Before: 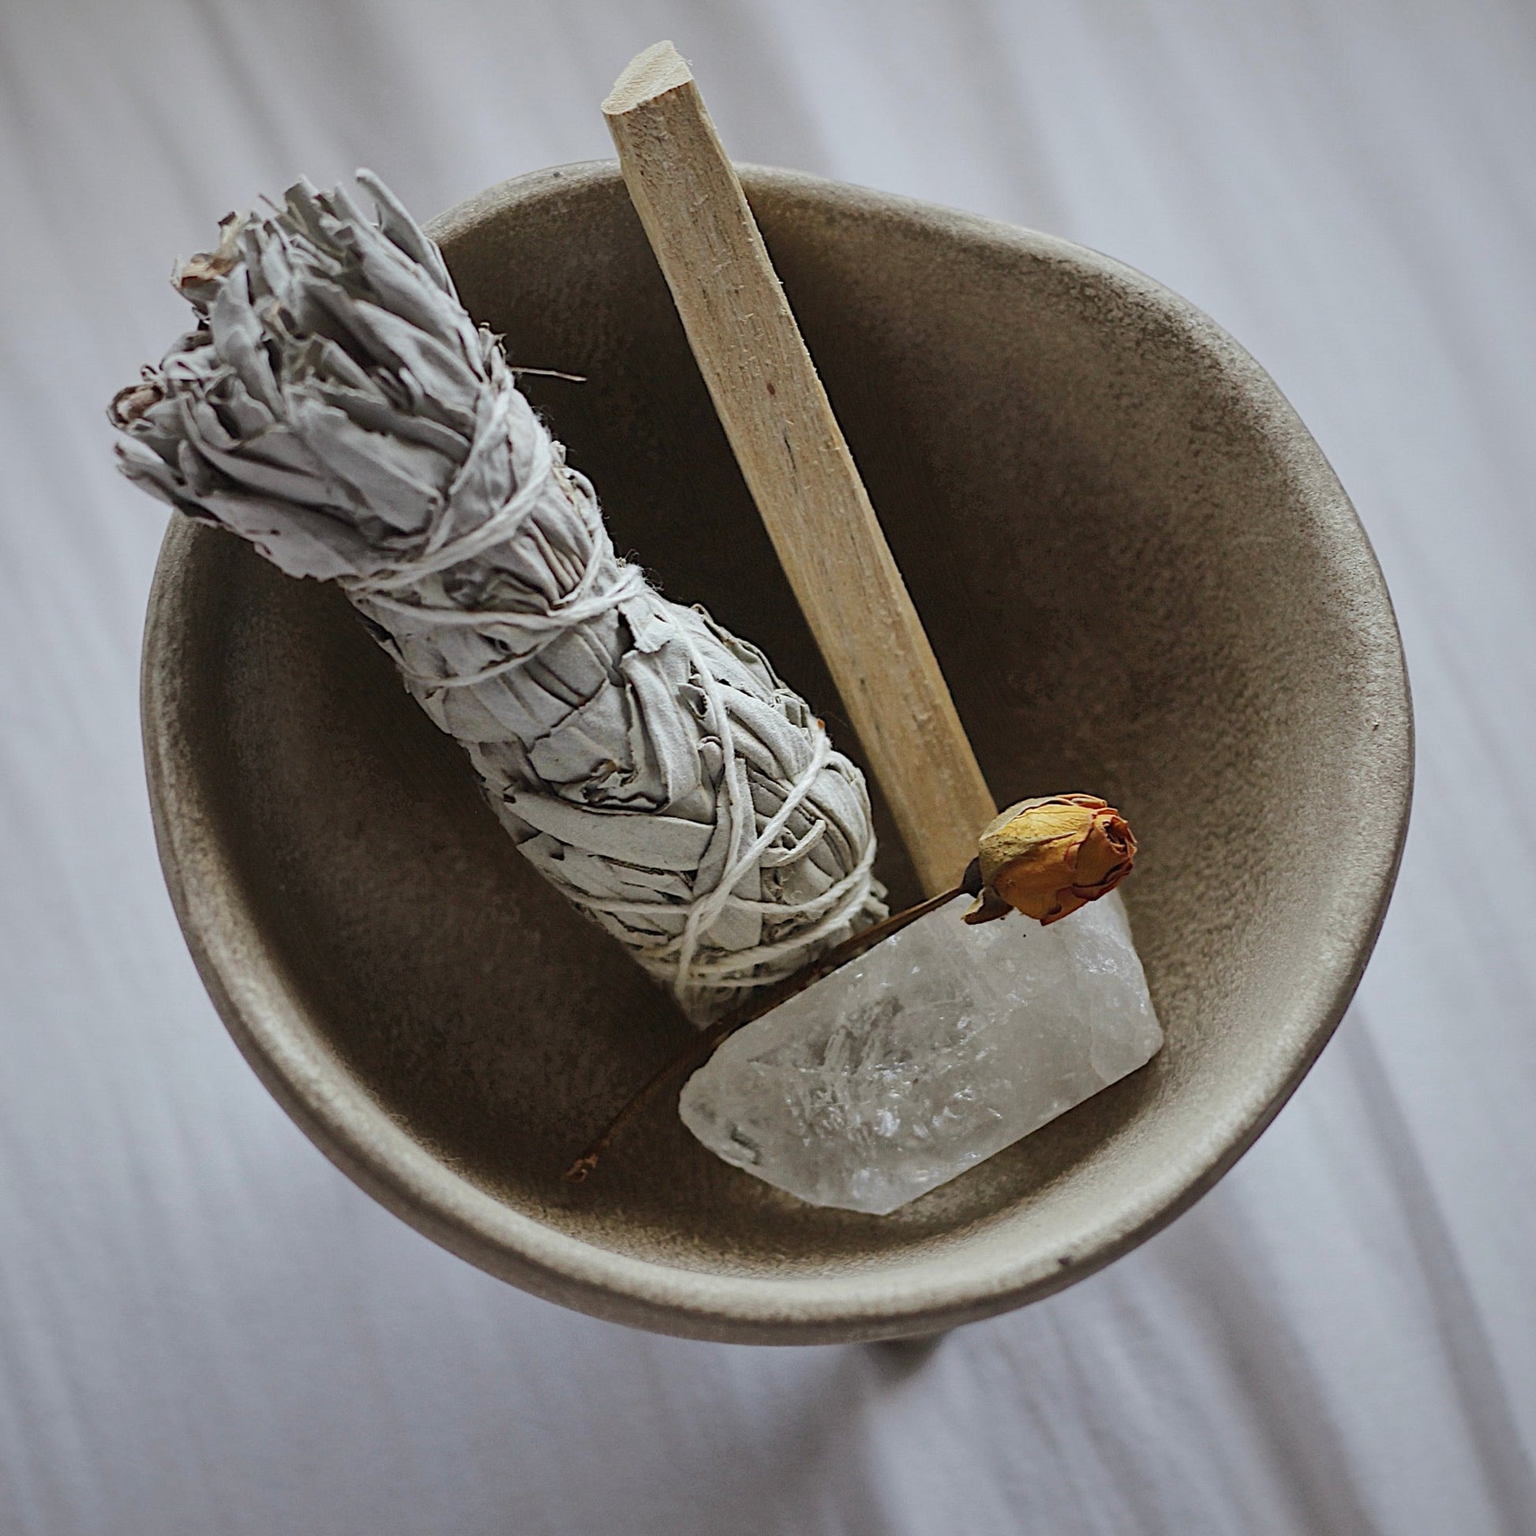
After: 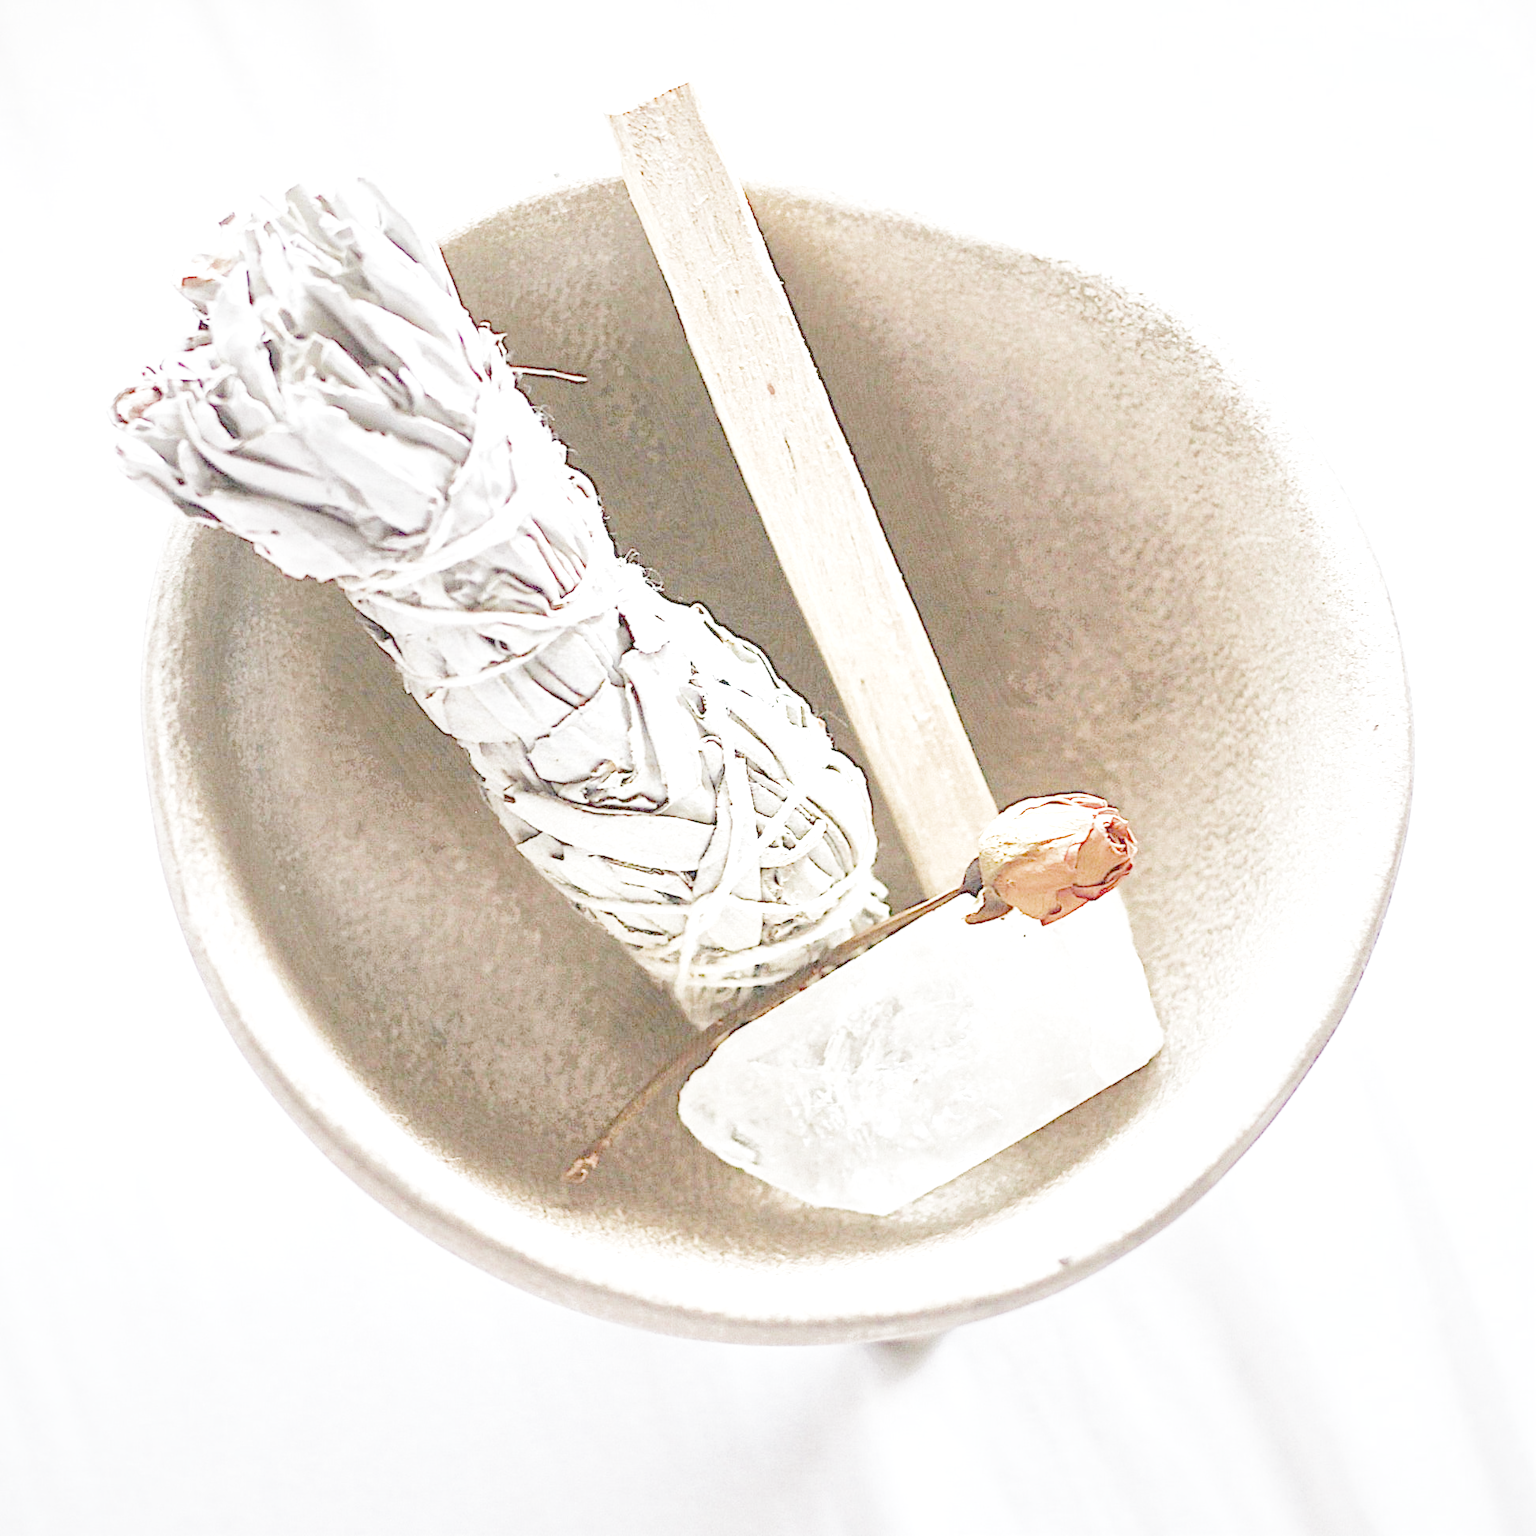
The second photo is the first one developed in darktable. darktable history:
color balance: output saturation 110%
exposure: exposure 0.6 EV, compensate highlight preservation false
local contrast: on, module defaults
filmic rgb: middle gray luminance 9.23%, black relative exposure -10.55 EV, white relative exposure 3.45 EV, threshold 6 EV, target black luminance 0%, hardness 5.98, latitude 59.69%, contrast 1.087, highlights saturation mix 5%, shadows ↔ highlights balance 29.23%, add noise in highlights 0, color science v3 (2019), use custom middle-gray values true, iterations of high-quality reconstruction 0, contrast in highlights soft, enable highlight reconstruction true
